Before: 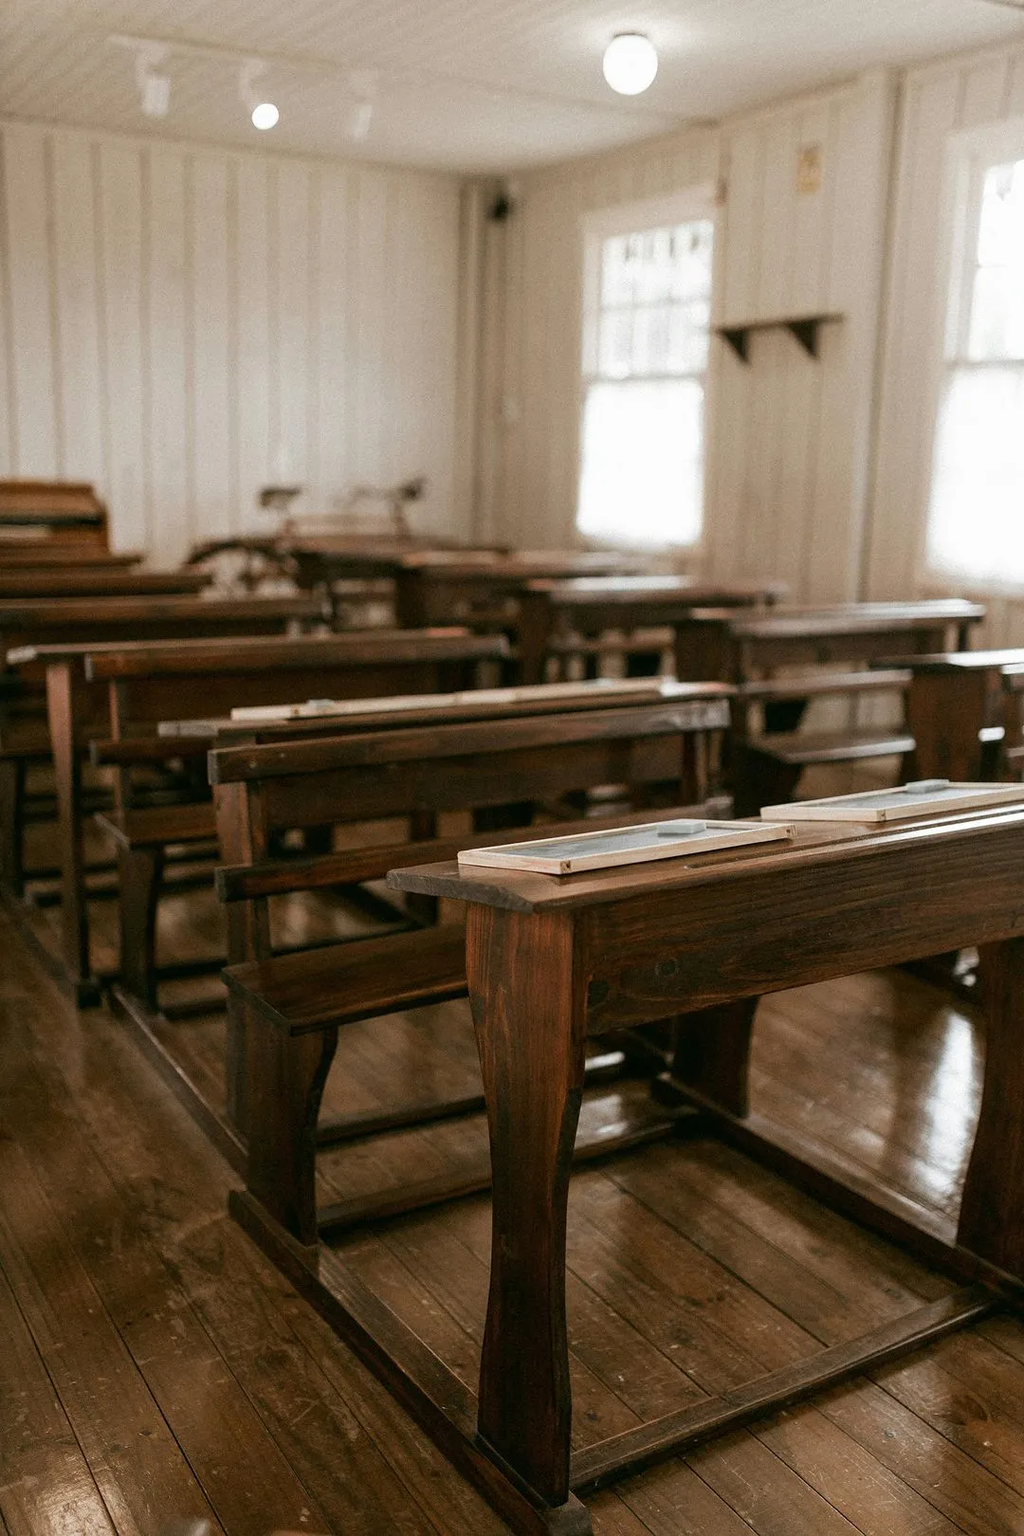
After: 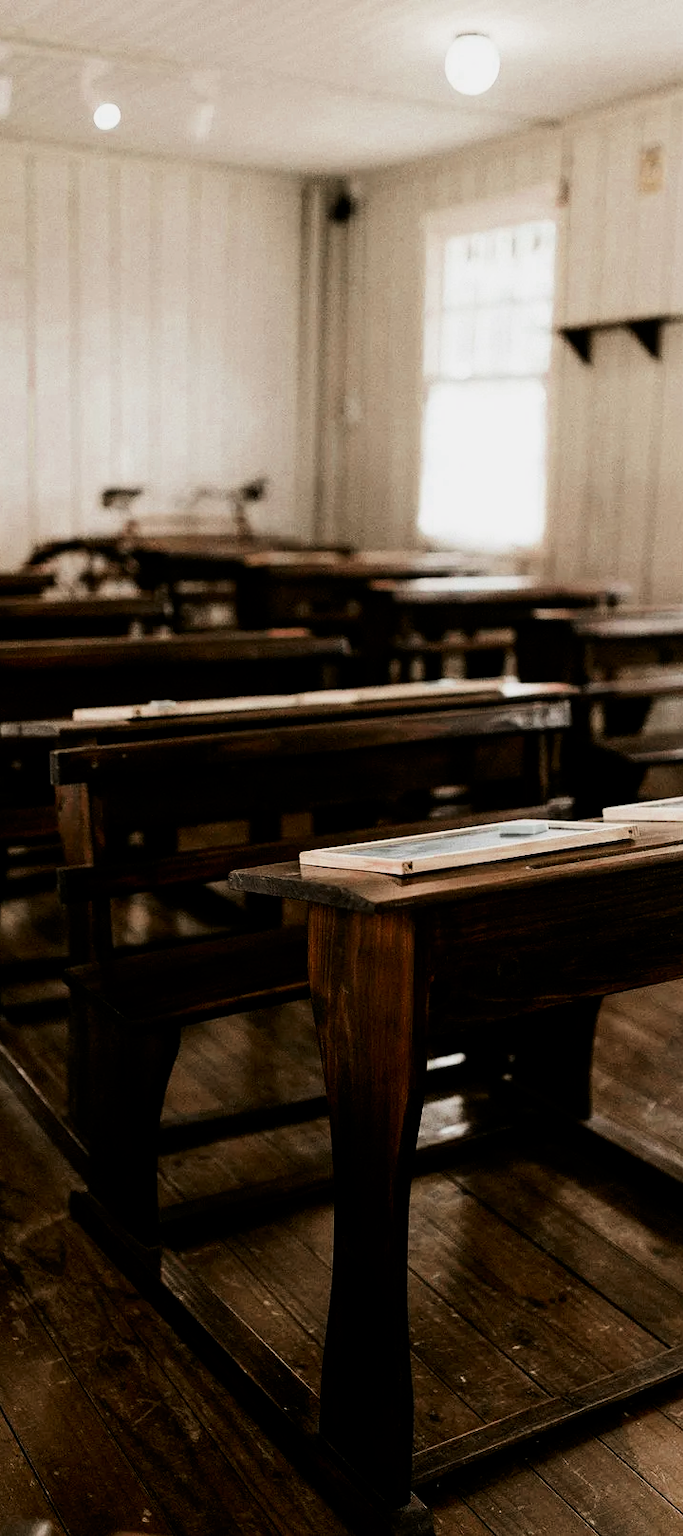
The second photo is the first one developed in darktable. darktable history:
color zones: curves: ch0 [(0, 0.5) (0.125, 0.4) (0.25, 0.5) (0.375, 0.4) (0.5, 0.4) (0.625, 0.35) (0.75, 0.35) (0.875, 0.5)]; ch1 [(0, 0.35) (0.125, 0.45) (0.25, 0.35) (0.375, 0.35) (0.5, 0.35) (0.625, 0.35) (0.75, 0.45) (0.875, 0.35)]; ch2 [(0, 0.6) (0.125, 0.5) (0.25, 0.5) (0.375, 0.6) (0.5, 0.6) (0.625, 0.5) (0.75, 0.5) (0.875, 0.5)]
contrast brightness saturation: contrast 0.181, saturation 0.299
crop and rotate: left 15.569%, right 17.728%
filmic rgb: black relative exposure -5.03 EV, white relative exposure 3.98 EV, hardness 2.89, contrast 1.489
